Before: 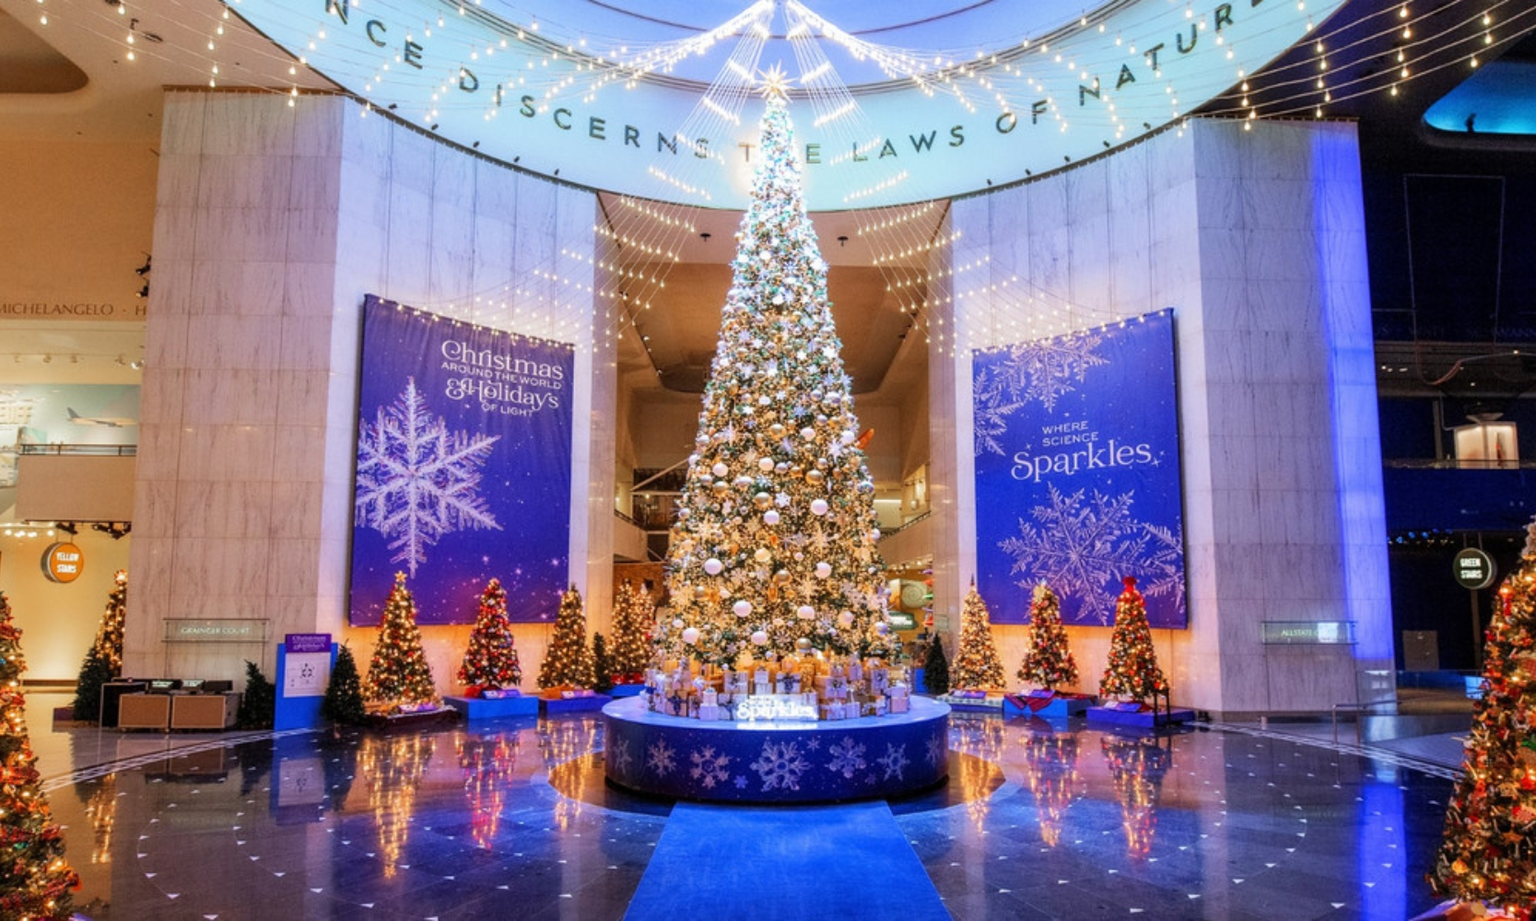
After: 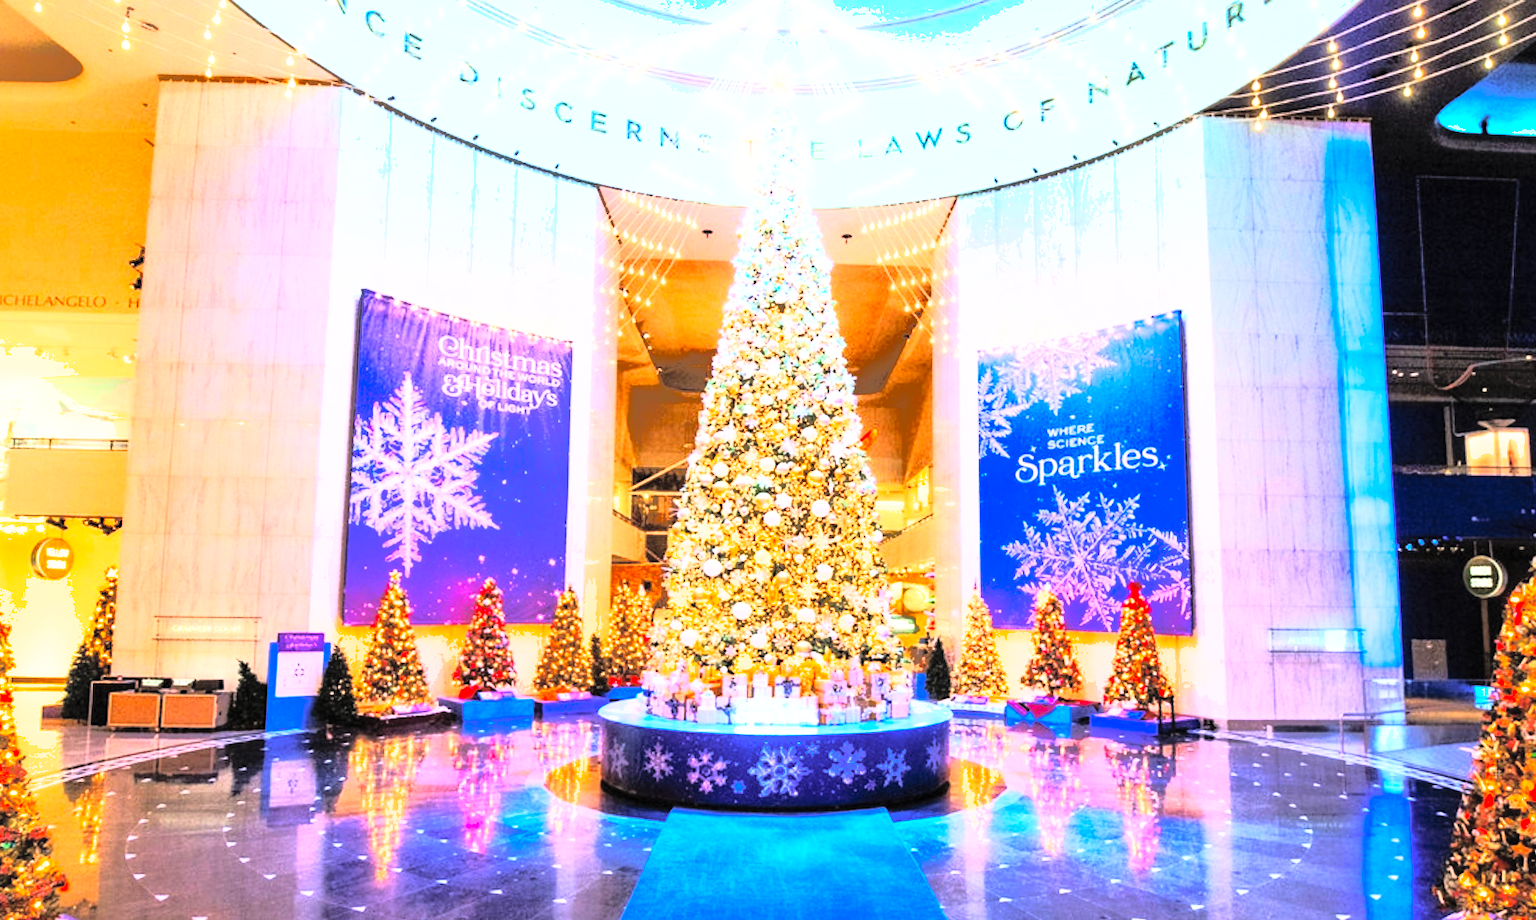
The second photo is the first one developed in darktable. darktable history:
color contrast: green-magenta contrast 0.96
exposure: black level correction 0, exposure 1.2 EV, compensate highlight preservation false
rgb curve: curves: ch0 [(0, 0) (0.21, 0.15) (0.24, 0.21) (0.5, 0.75) (0.75, 0.96) (0.89, 0.99) (1, 1)]; ch1 [(0, 0.02) (0.21, 0.13) (0.25, 0.2) (0.5, 0.67) (0.75, 0.9) (0.89, 0.97) (1, 1)]; ch2 [(0, 0.02) (0.21, 0.13) (0.25, 0.2) (0.5, 0.67) (0.75, 0.9) (0.89, 0.97) (1, 1)], compensate middle gray true
crop and rotate: angle -0.5°
contrast brightness saturation: brightness 0.15
shadows and highlights: shadows 40, highlights -60
sharpen: radius 5.325, amount 0.312, threshold 26.433
